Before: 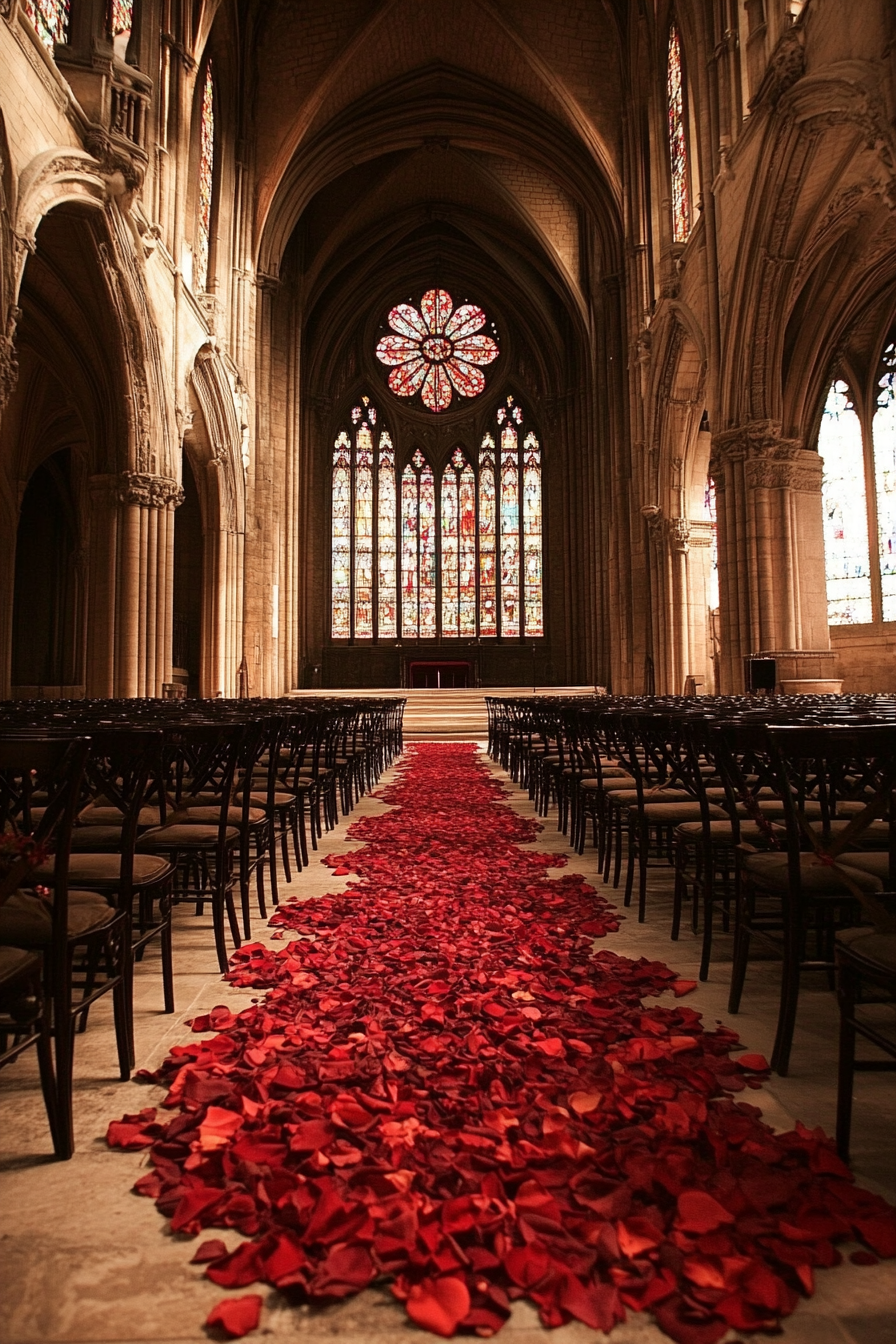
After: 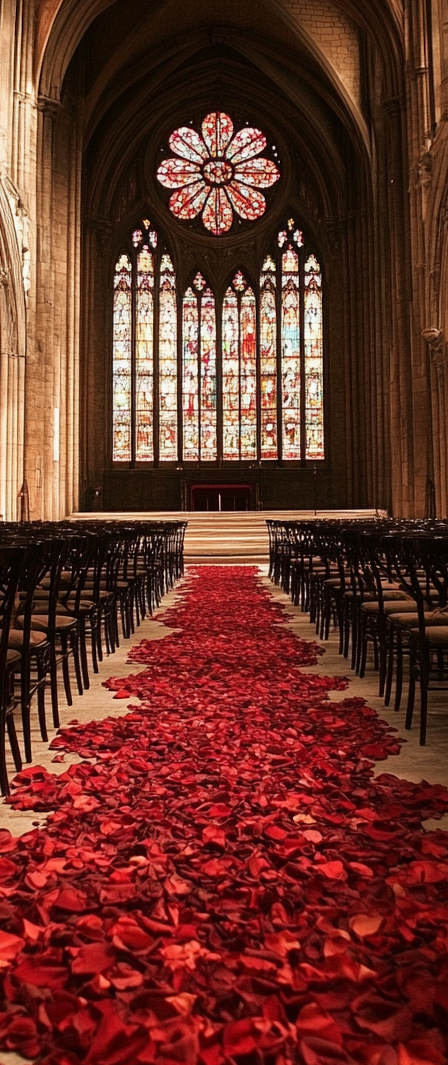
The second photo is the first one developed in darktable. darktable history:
crop and rotate: angle 0.022°, left 24.465%, top 13.183%, right 25.455%, bottom 7.497%
exposure: exposure -0.024 EV, compensate exposure bias true, compensate highlight preservation false
